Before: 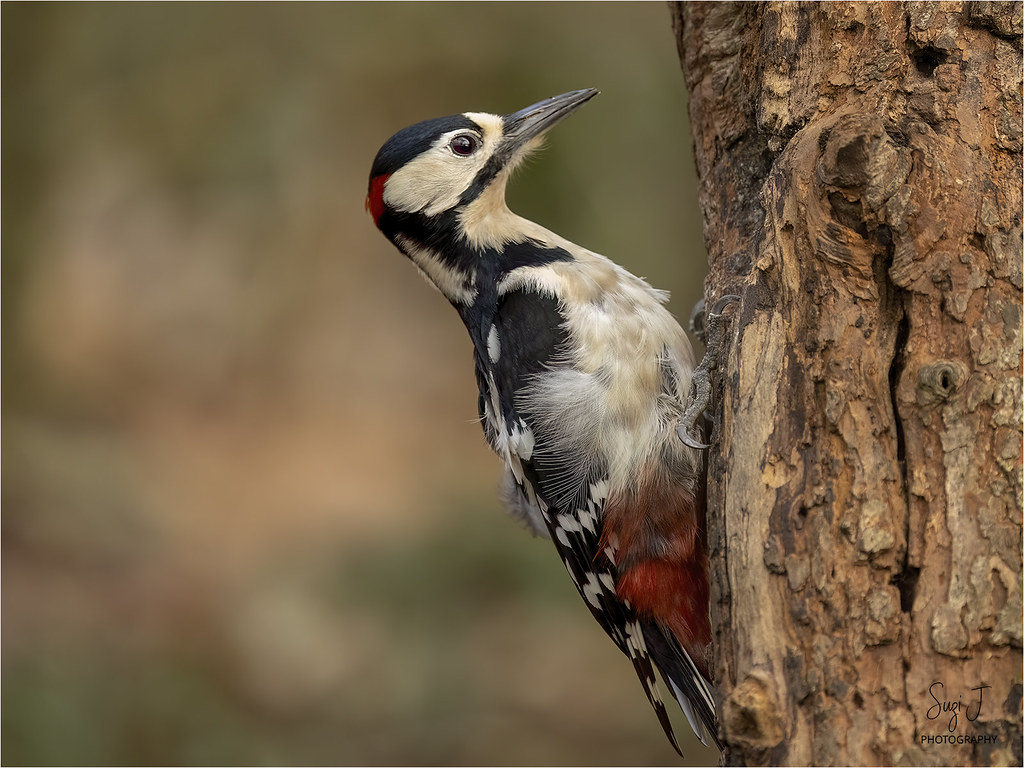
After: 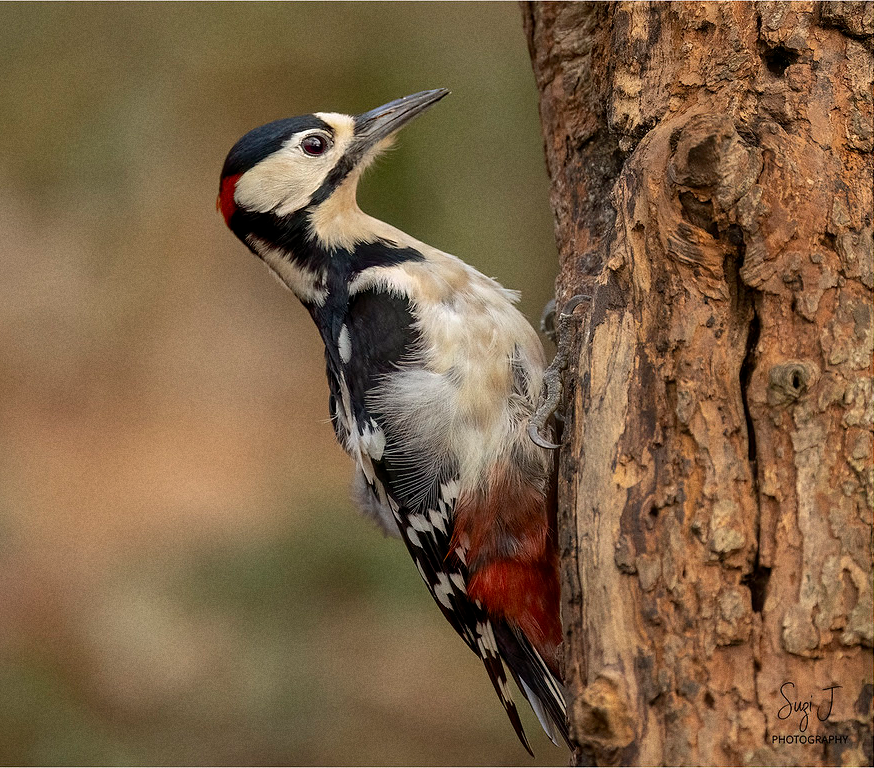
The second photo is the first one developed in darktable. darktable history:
grain: on, module defaults
exposure: exposure 0.131 EV, compensate highlight preservation false
crop and rotate: left 14.584%
shadows and highlights: shadows -20, white point adjustment -2, highlights -35
